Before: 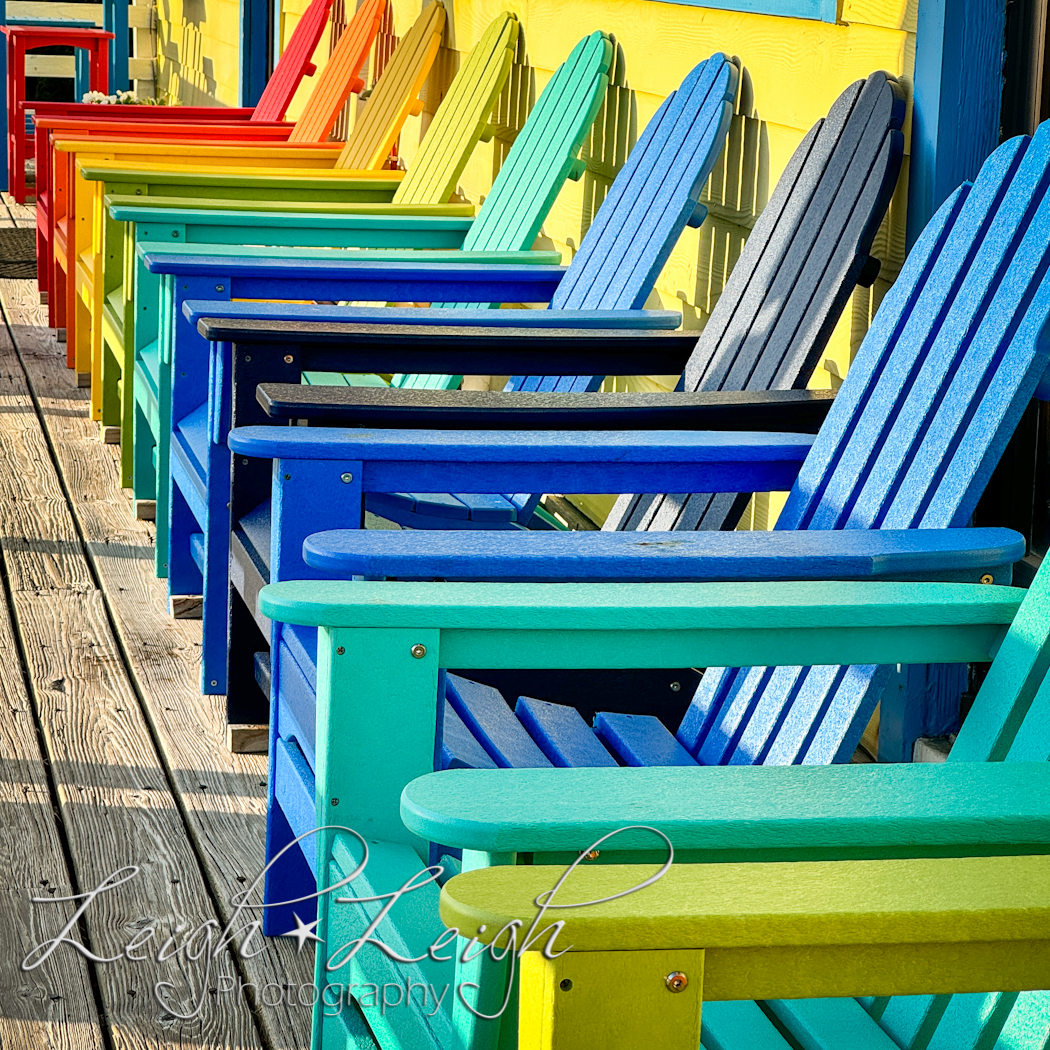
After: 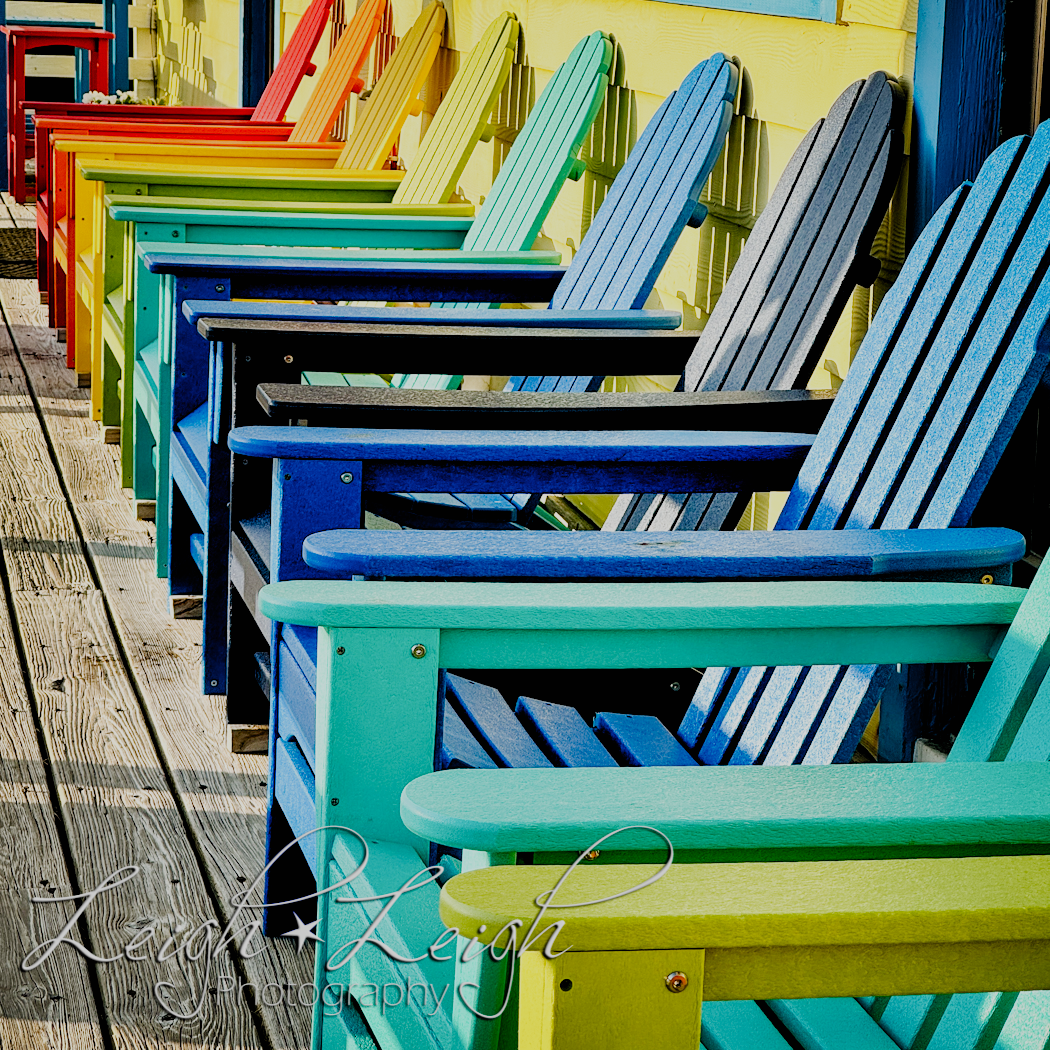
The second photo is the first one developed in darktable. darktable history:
filmic rgb: black relative exposure -4.09 EV, white relative exposure 5.15 EV, hardness 2.04, contrast 1.177, add noise in highlights 0.002, preserve chrominance no, color science v3 (2019), use custom middle-gray values true, contrast in highlights soft
